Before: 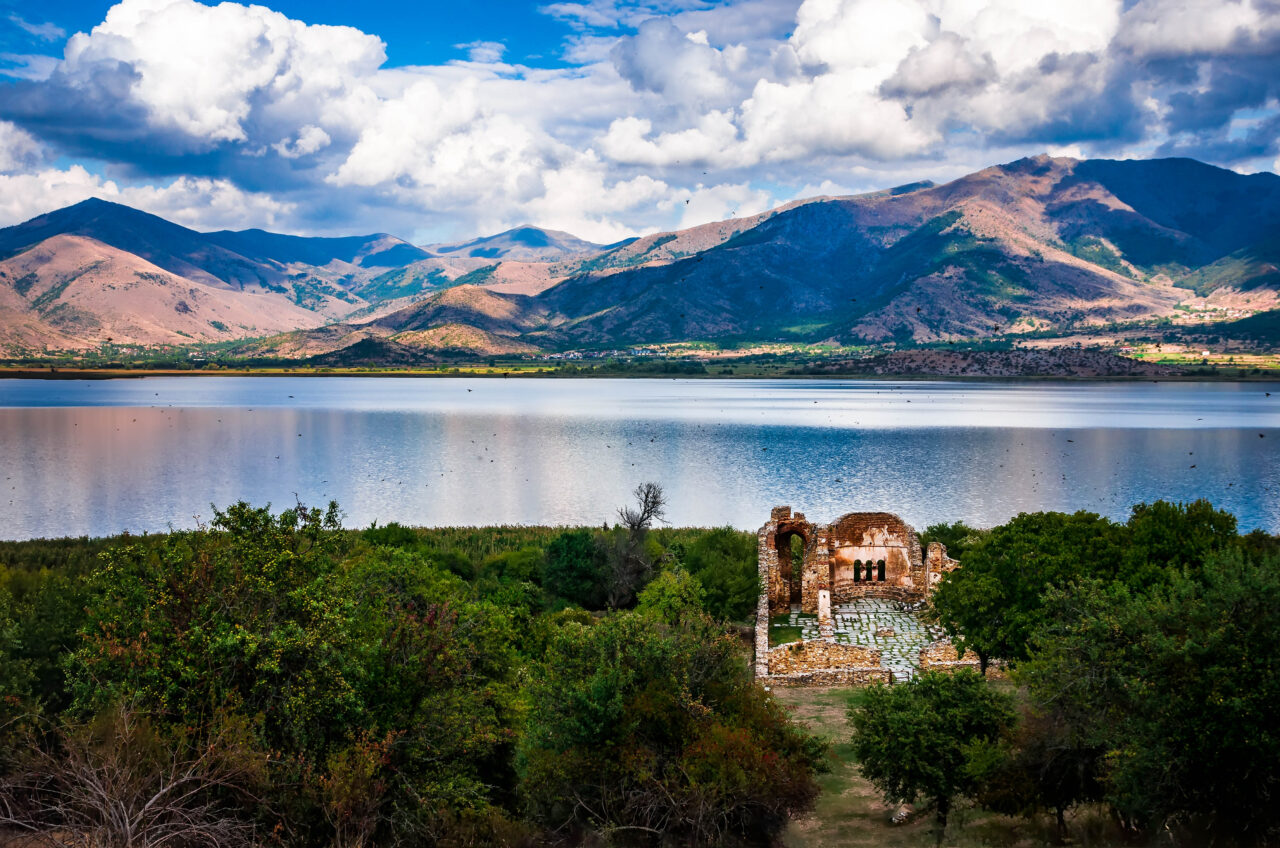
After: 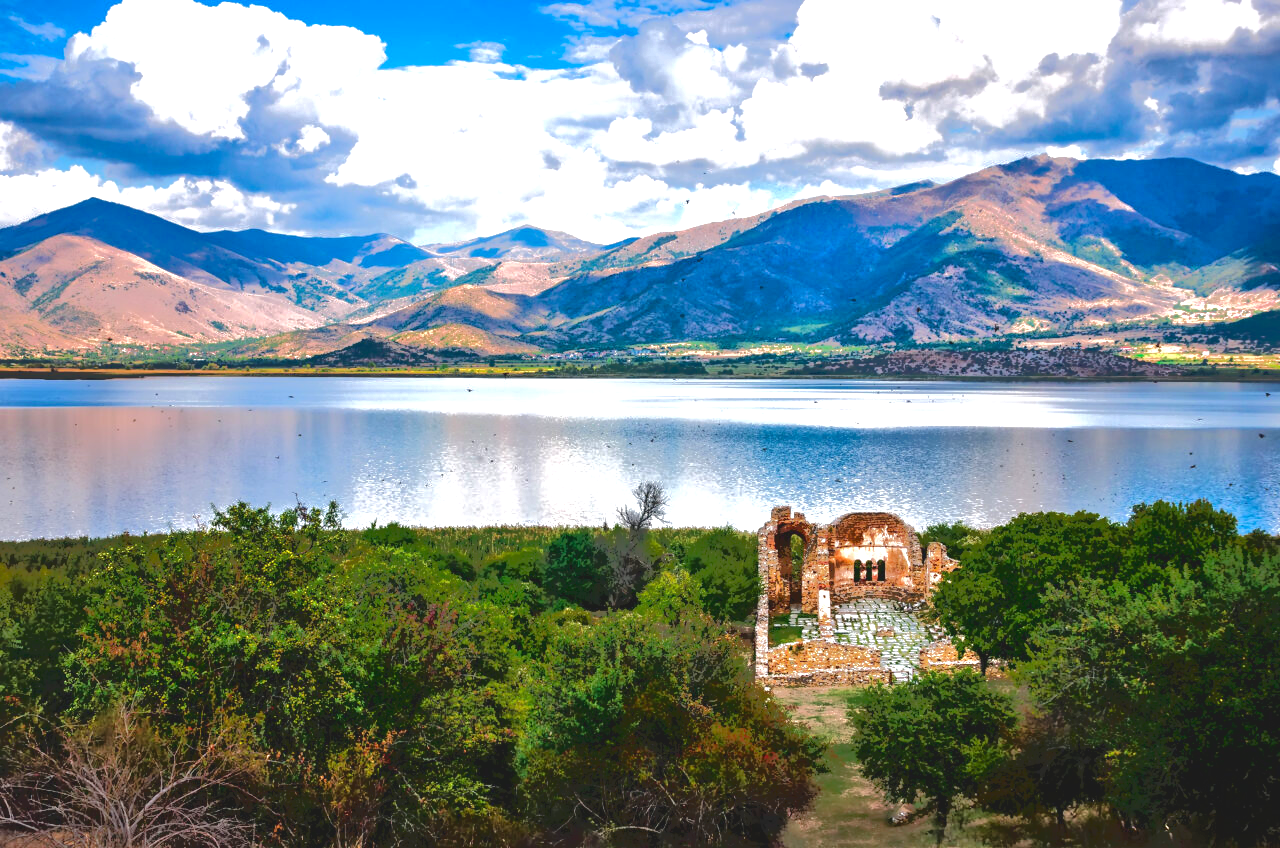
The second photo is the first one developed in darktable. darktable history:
tone equalizer: -7 EV -0.637 EV, -6 EV 1.03 EV, -5 EV -0.474 EV, -4 EV 0.468 EV, -3 EV 0.429 EV, -2 EV 0.149 EV, -1 EV -0.133 EV, +0 EV -0.369 EV
exposure: black level correction 0, exposure 1.2 EV, compensate highlight preservation false
tone curve: curves: ch0 [(0, 0) (0.003, 0.098) (0.011, 0.099) (0.025, 0.103) (0.044, 0.114) (0.069, 0.13) (0.1, 0.142) (0.136, 0.161) (0.177, 0.189) (0.224, 0.224) (0.277, 0.266) (0.335, 0.32) (0.399, 0.38) (0.468, 0.45) (0.543, 0.522) (0.623, 0.598) (0.709, 0.669) (0.801, 0.731) (0.898, 0.786) (1, 1)], color space Lab, independent channels, preserve colors none
